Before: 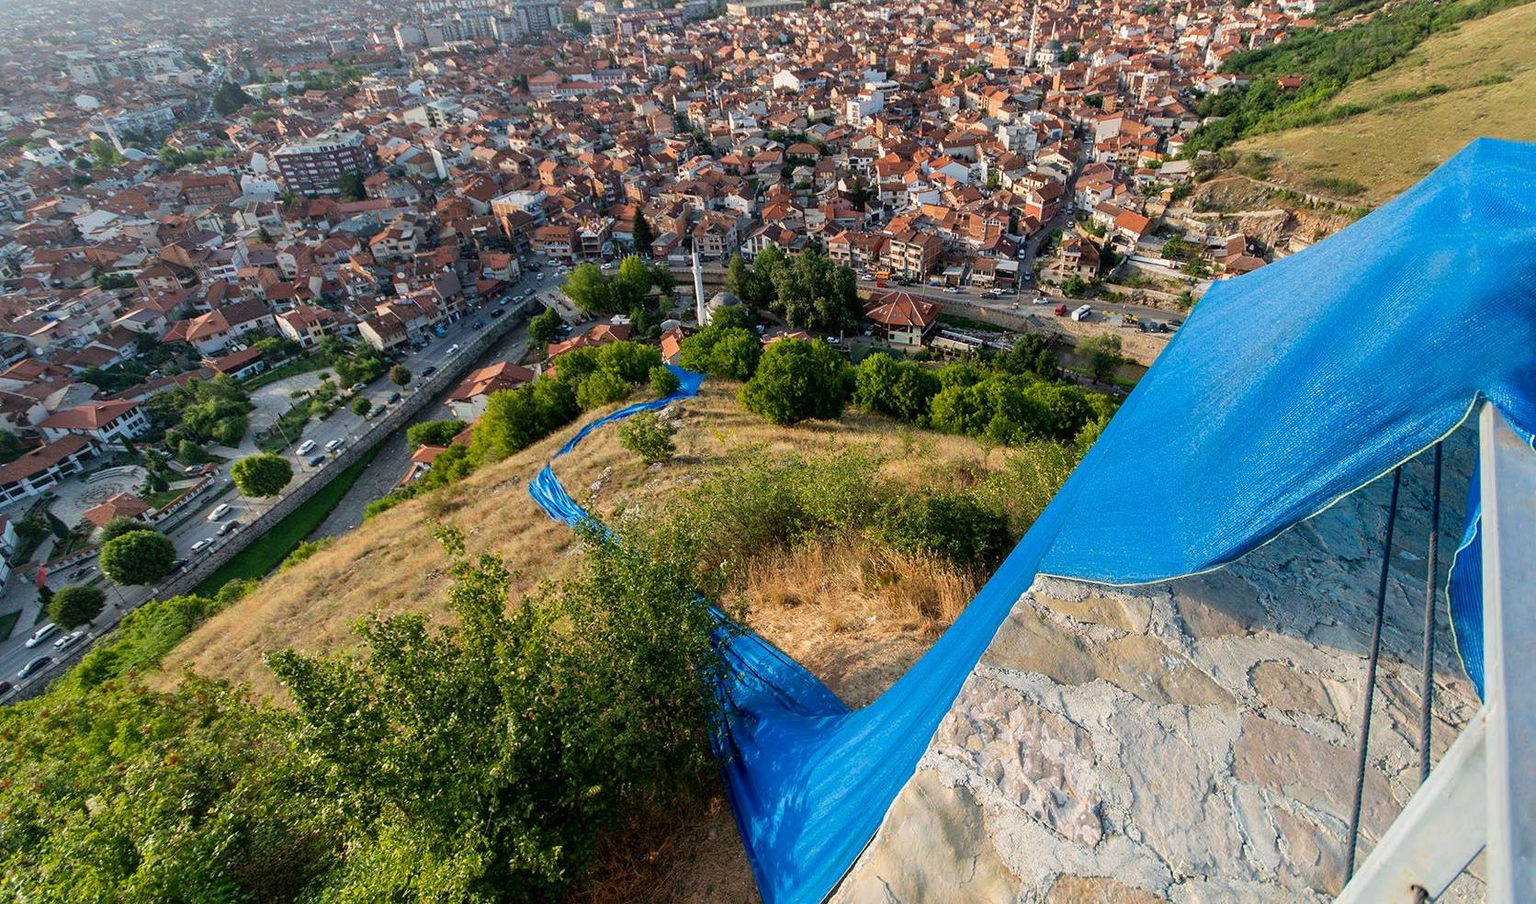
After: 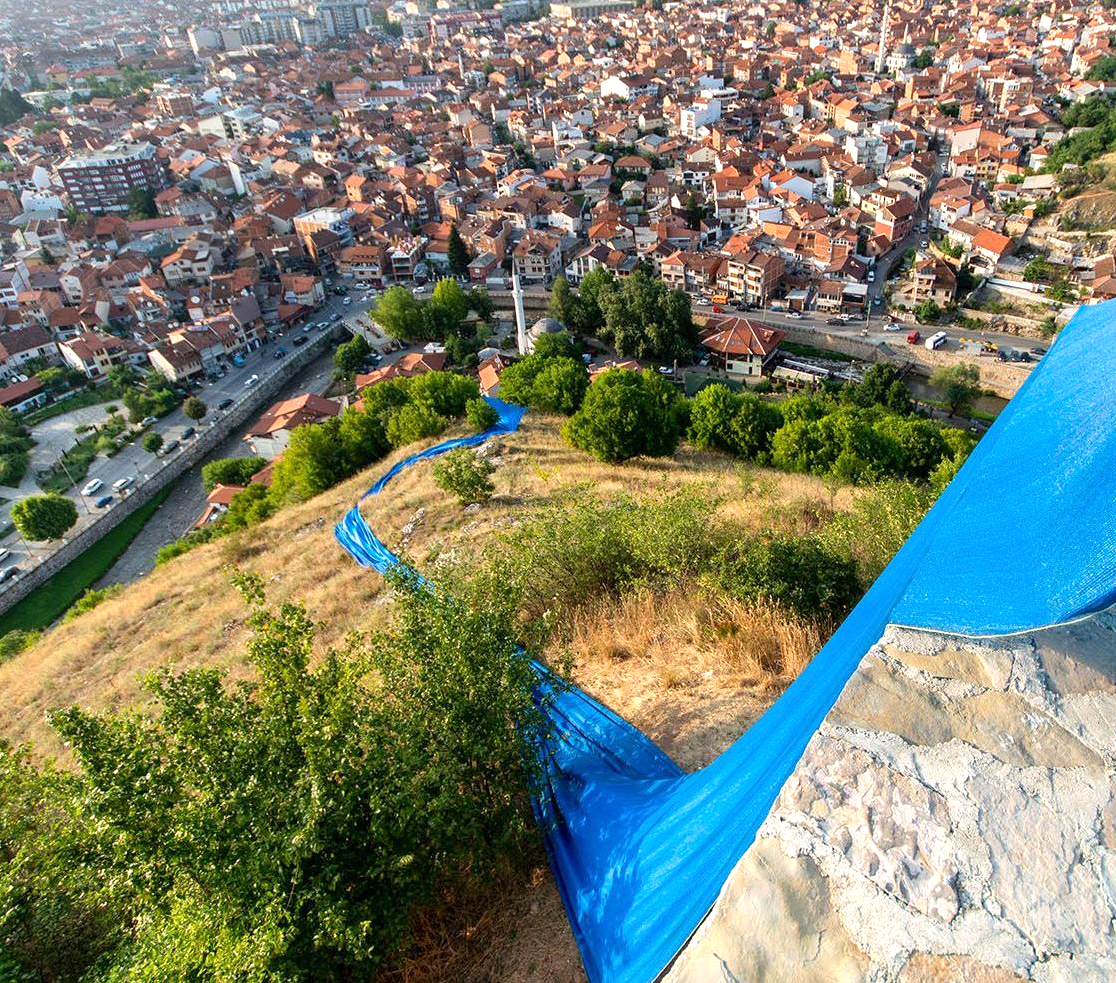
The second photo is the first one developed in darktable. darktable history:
crop and rotate: left 14.427%, right 18.777%
exposure: exposure 0.584 EV, compensate highlight preservation false
